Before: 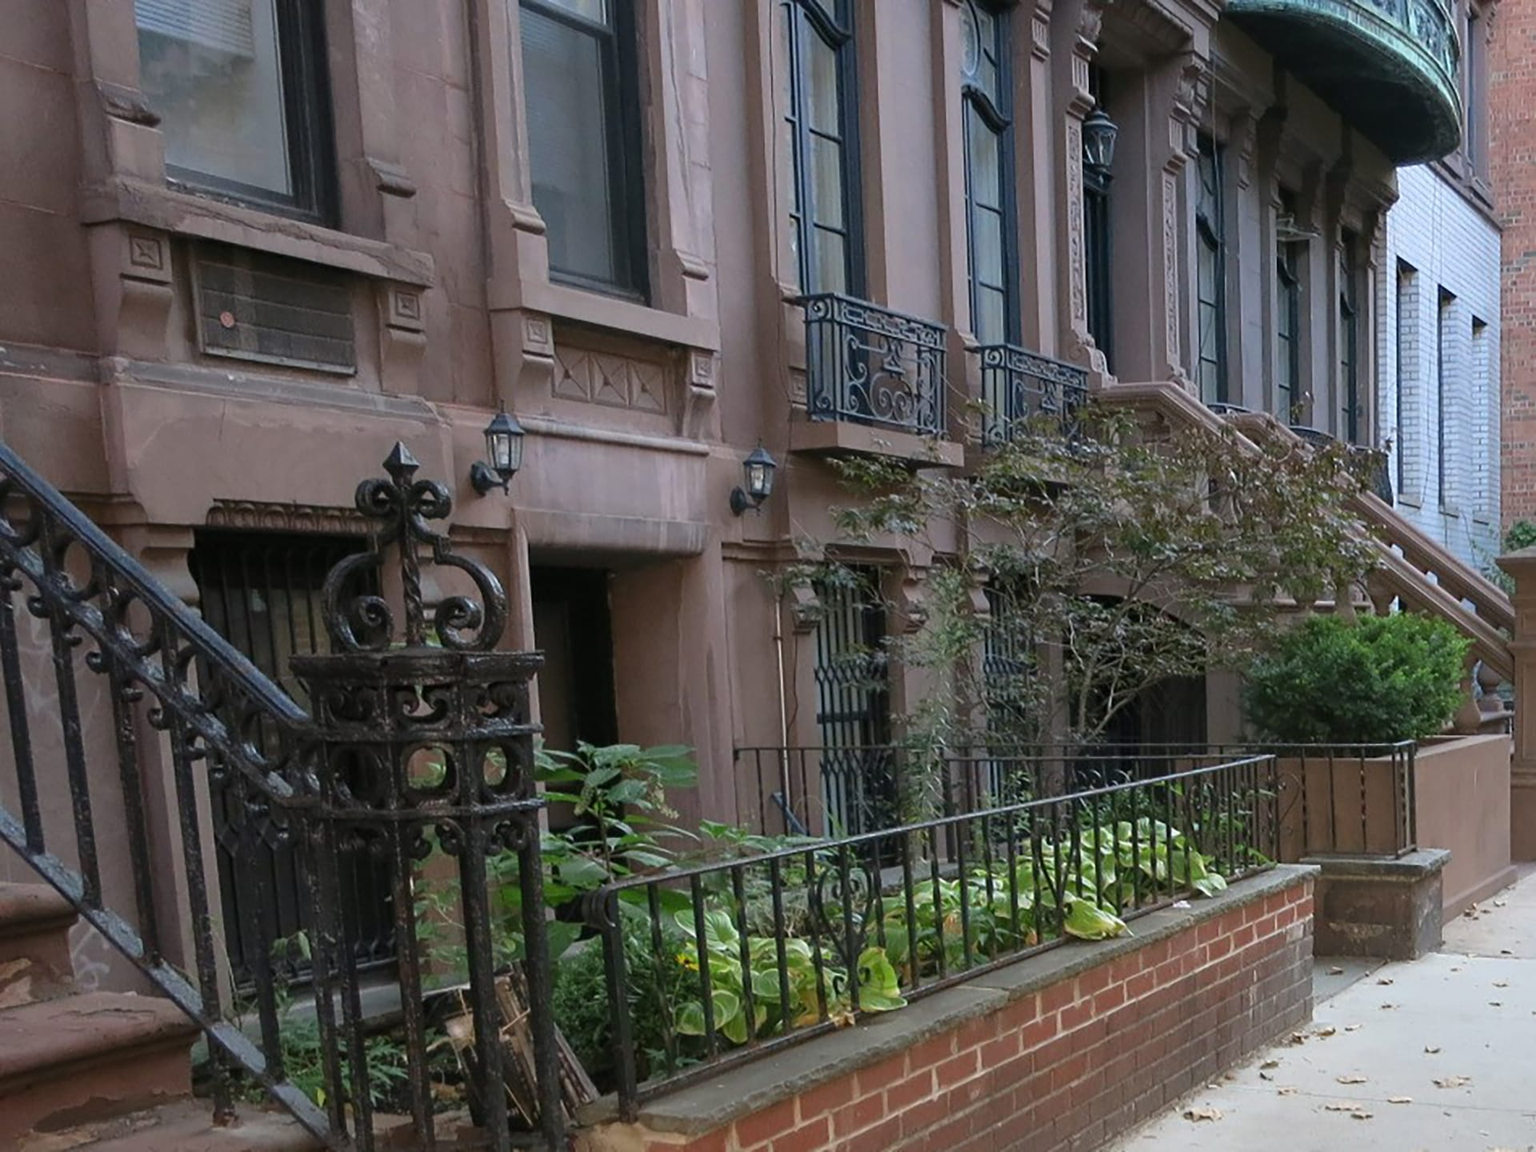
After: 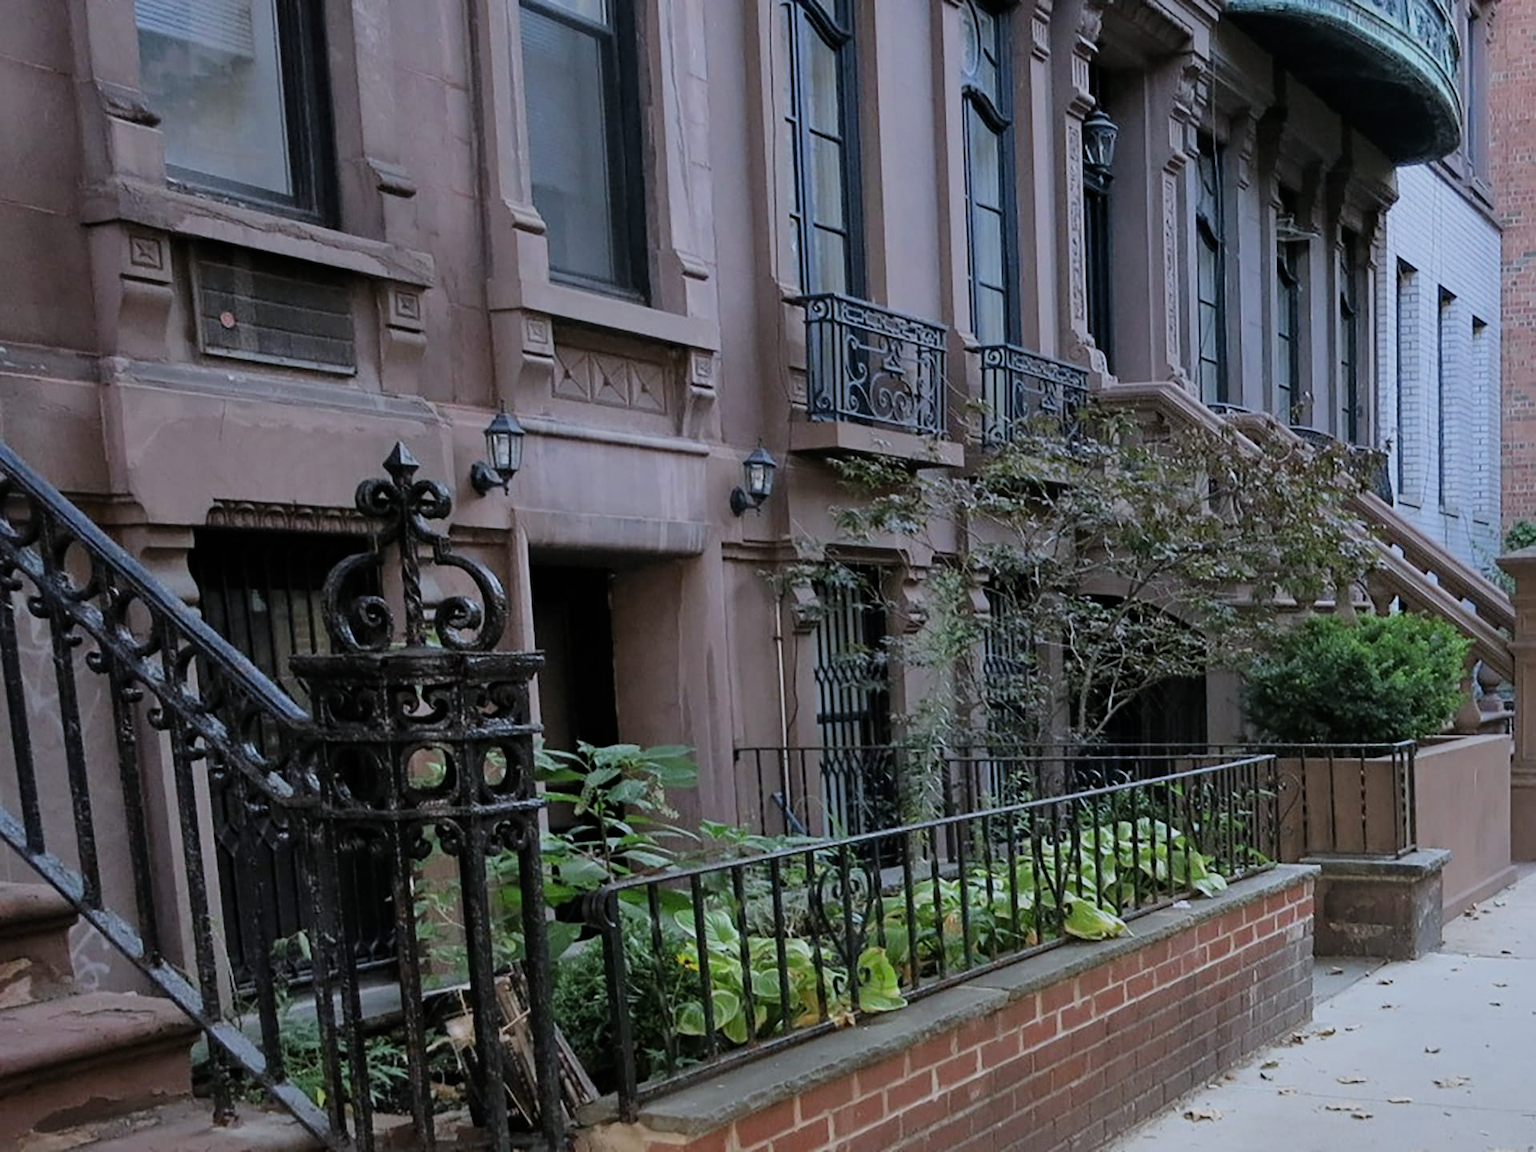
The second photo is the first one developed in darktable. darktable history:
contrast equalizer: octaves 7, y [[0.5, 0.502, 0.506, 0.511, 0.52, 0.537], [0.5 ×6], [0.505, 0.509, 0.518, 0.534, 0.553, 0.561], [0 ×6], [0 ×6]]
white balance: red 0.954, blue 1.079
shadows and highlights: radius 125.46, shadows 30.51, highlights -30.51, low approximation 0.01, soften with gaussian
filmic rgb: black relative exposure -7.65 EV, white relative exposure 4.56 EV, hardness 3.61
